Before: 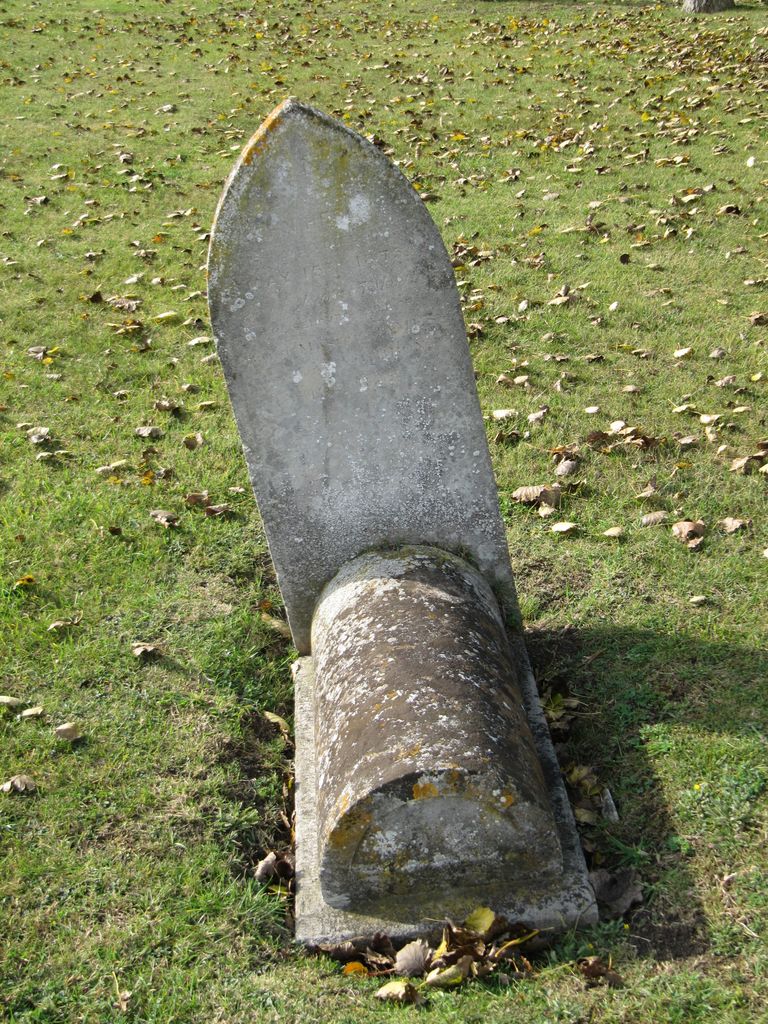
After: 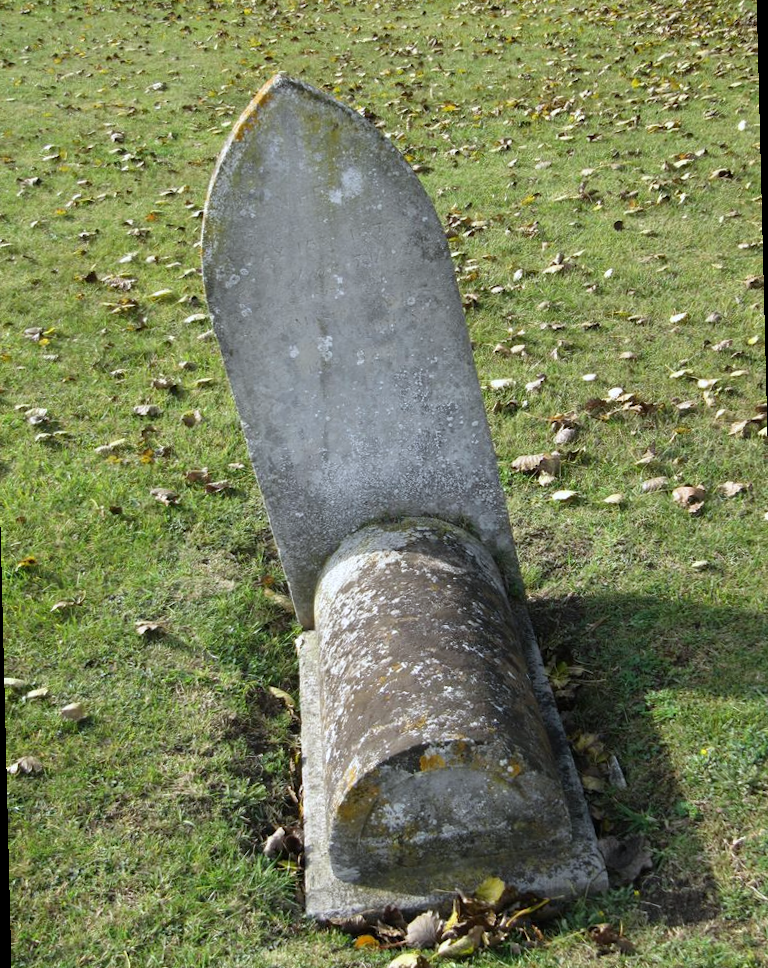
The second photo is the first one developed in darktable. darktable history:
white balance: red 0.967, blue 1.049
rotate and perspective: rotation -1.42°, crop left 0.016, crop right 0.984, crop top 0.035, crop bottom 0.965
